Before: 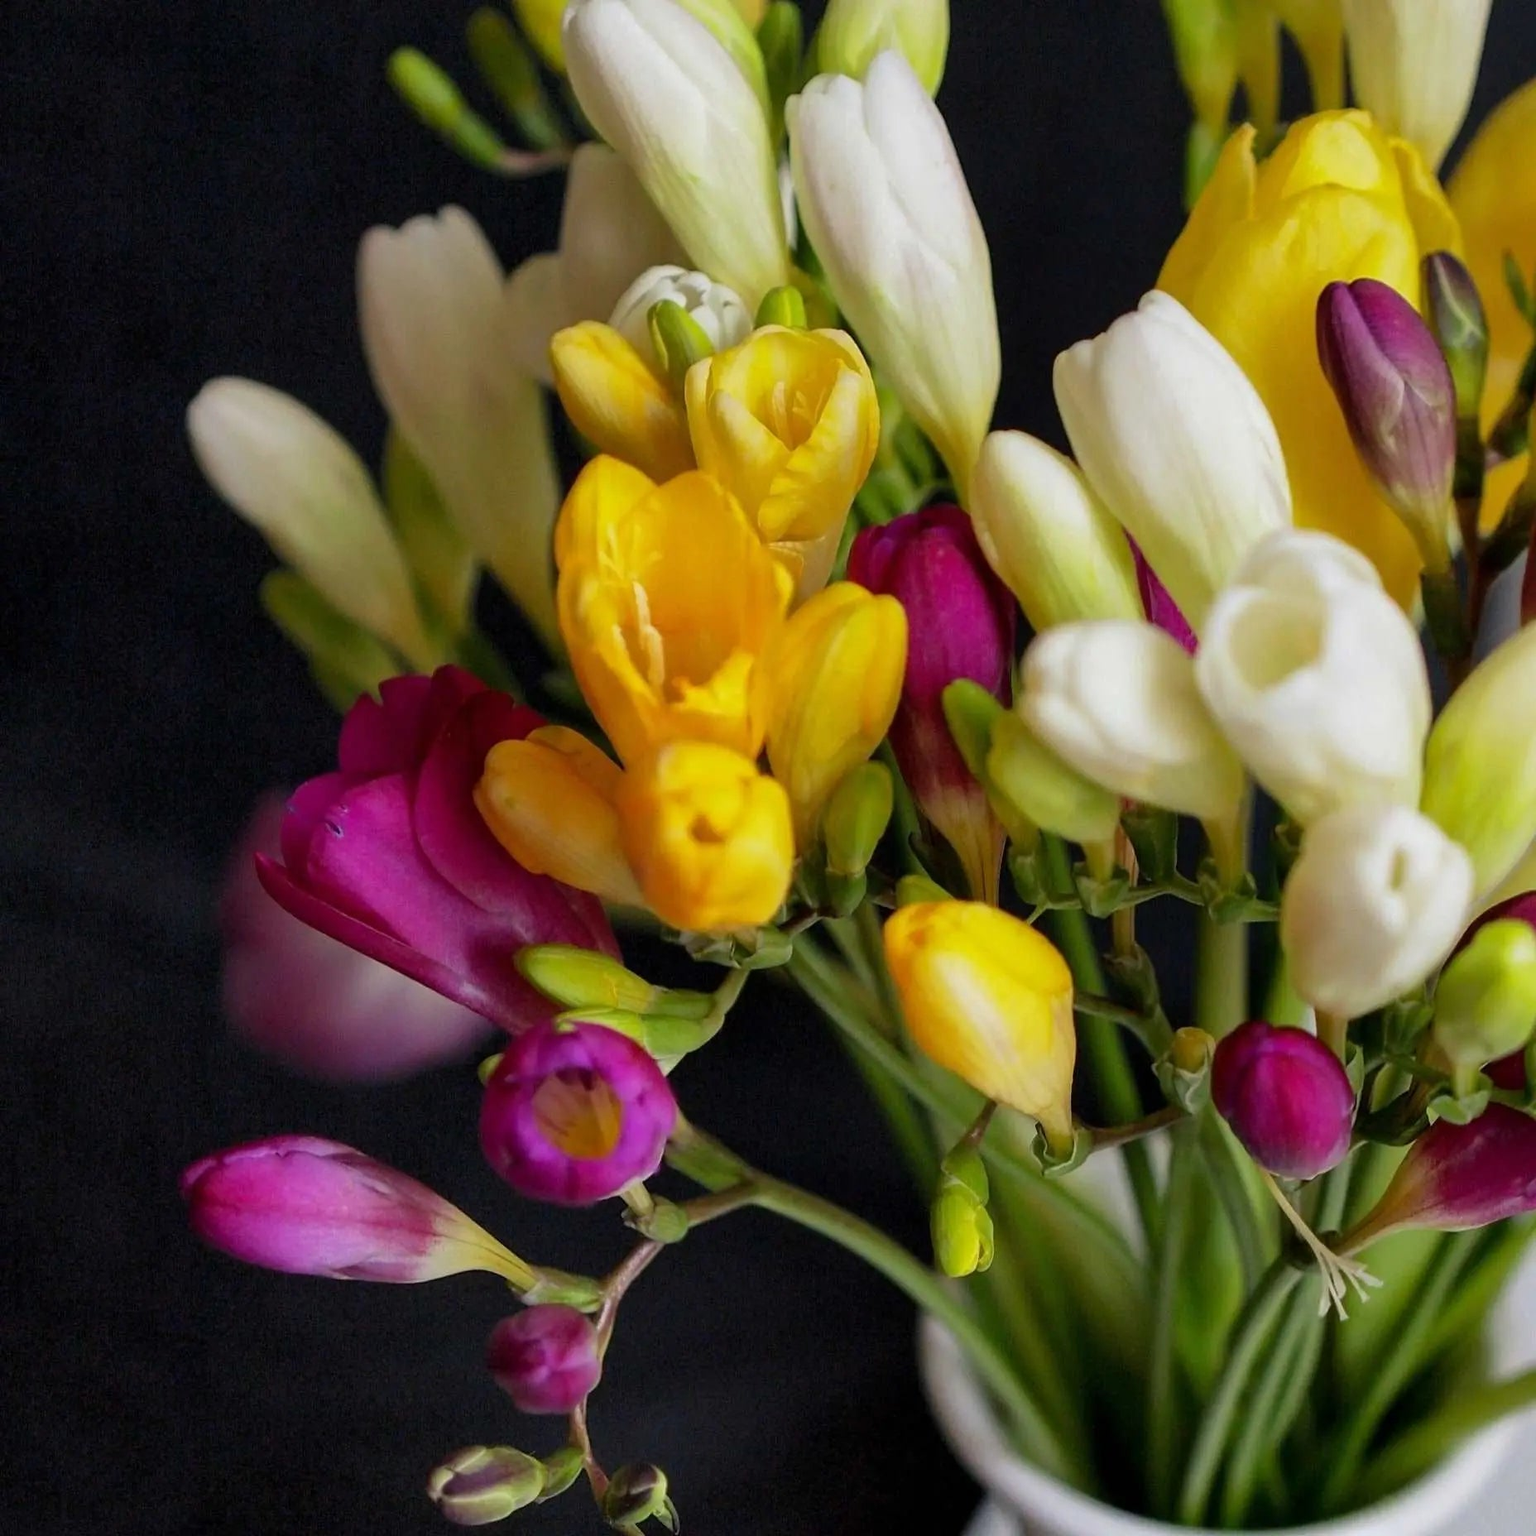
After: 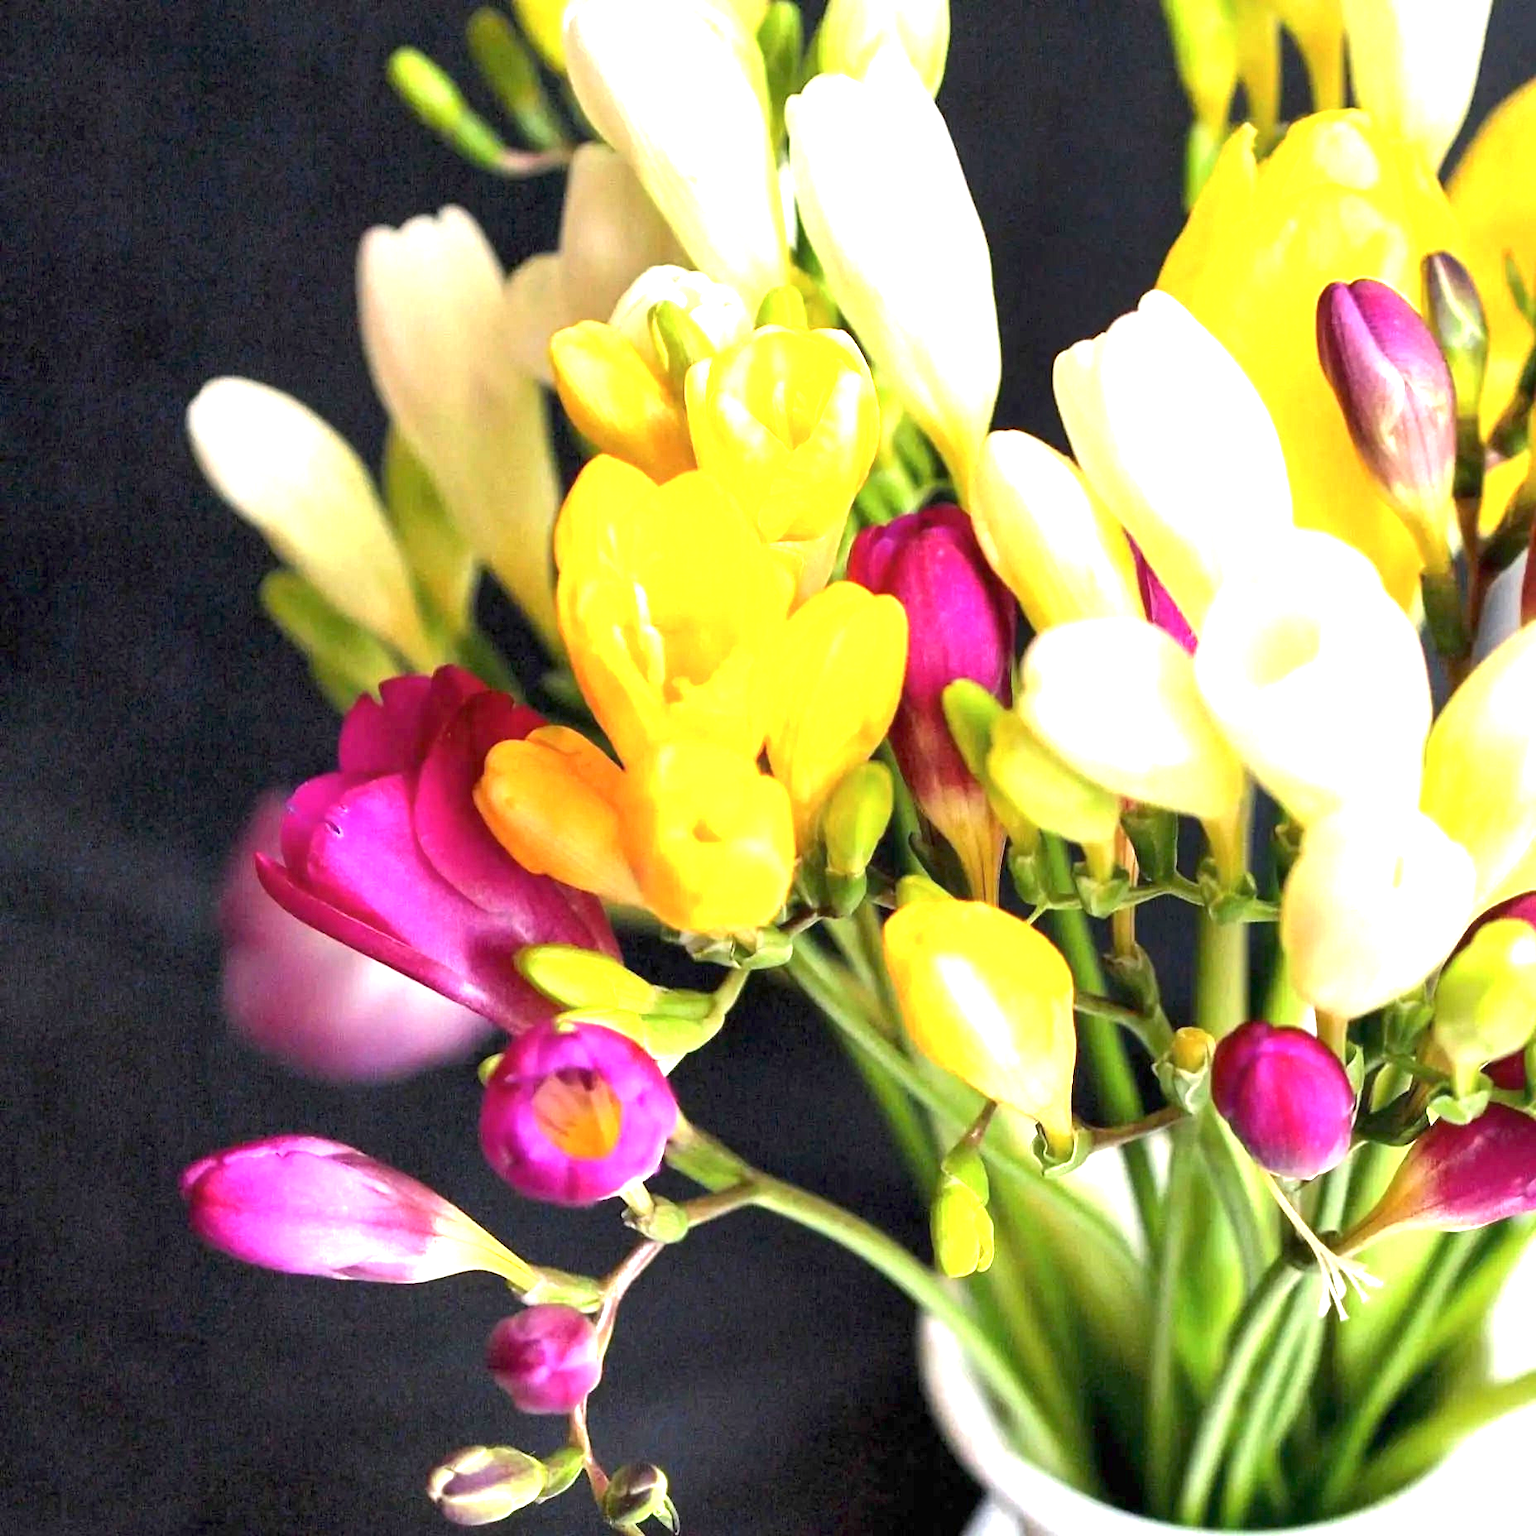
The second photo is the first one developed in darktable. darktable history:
contrast brightness saturation: saturation -0.04
exposure: exposure 2.25 EV, compensate highlight preservation false
